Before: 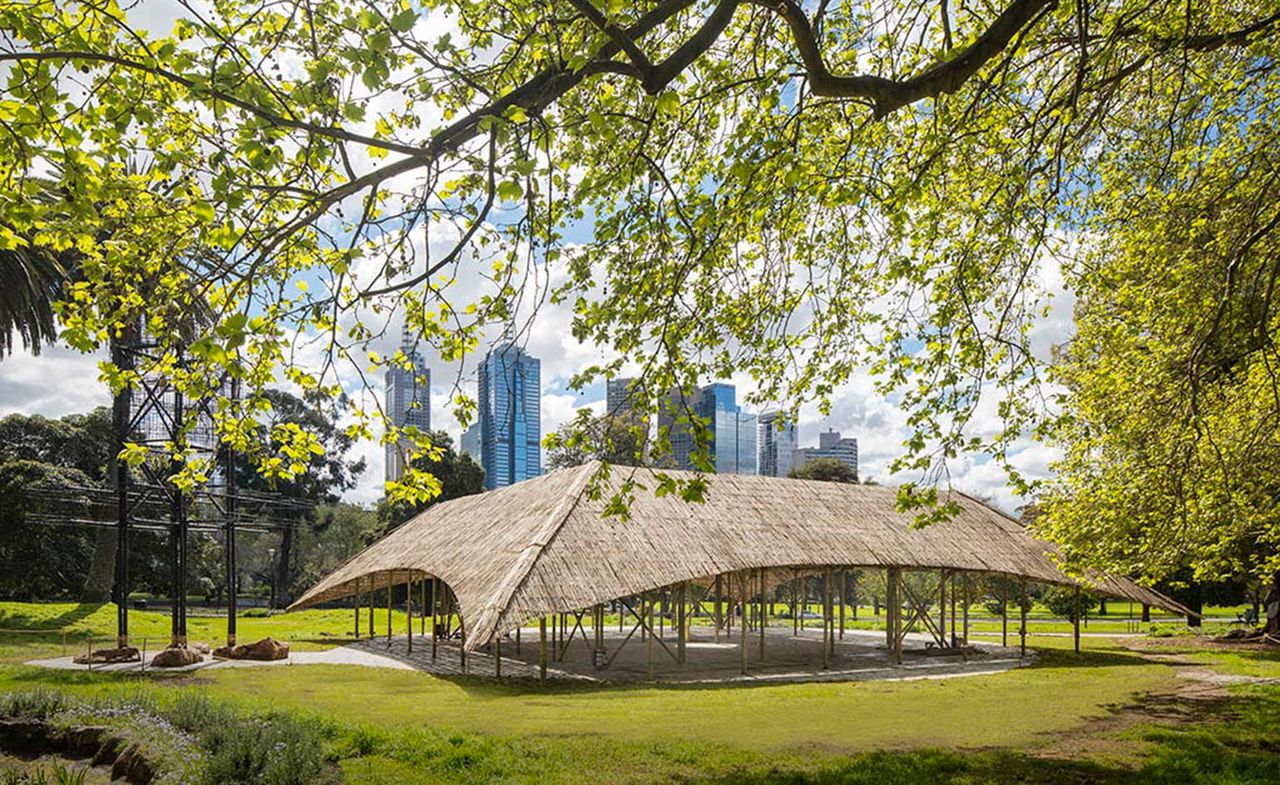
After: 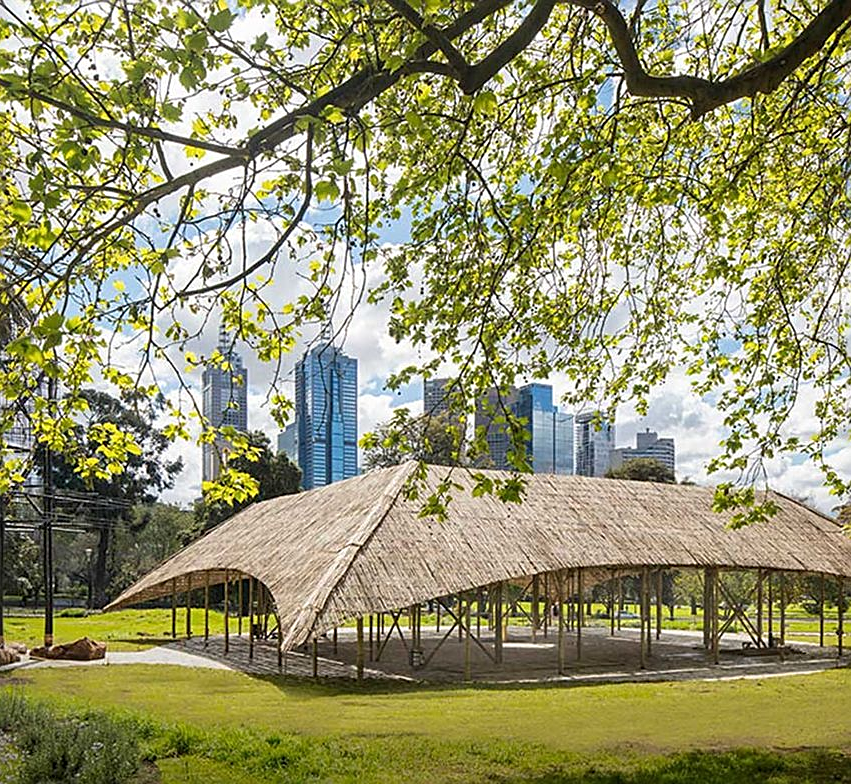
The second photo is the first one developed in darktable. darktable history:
exposure: compensate highlight preservation false
crop and rotate: left 14.325%, right 19.115%
sharpen: on, module defaults
